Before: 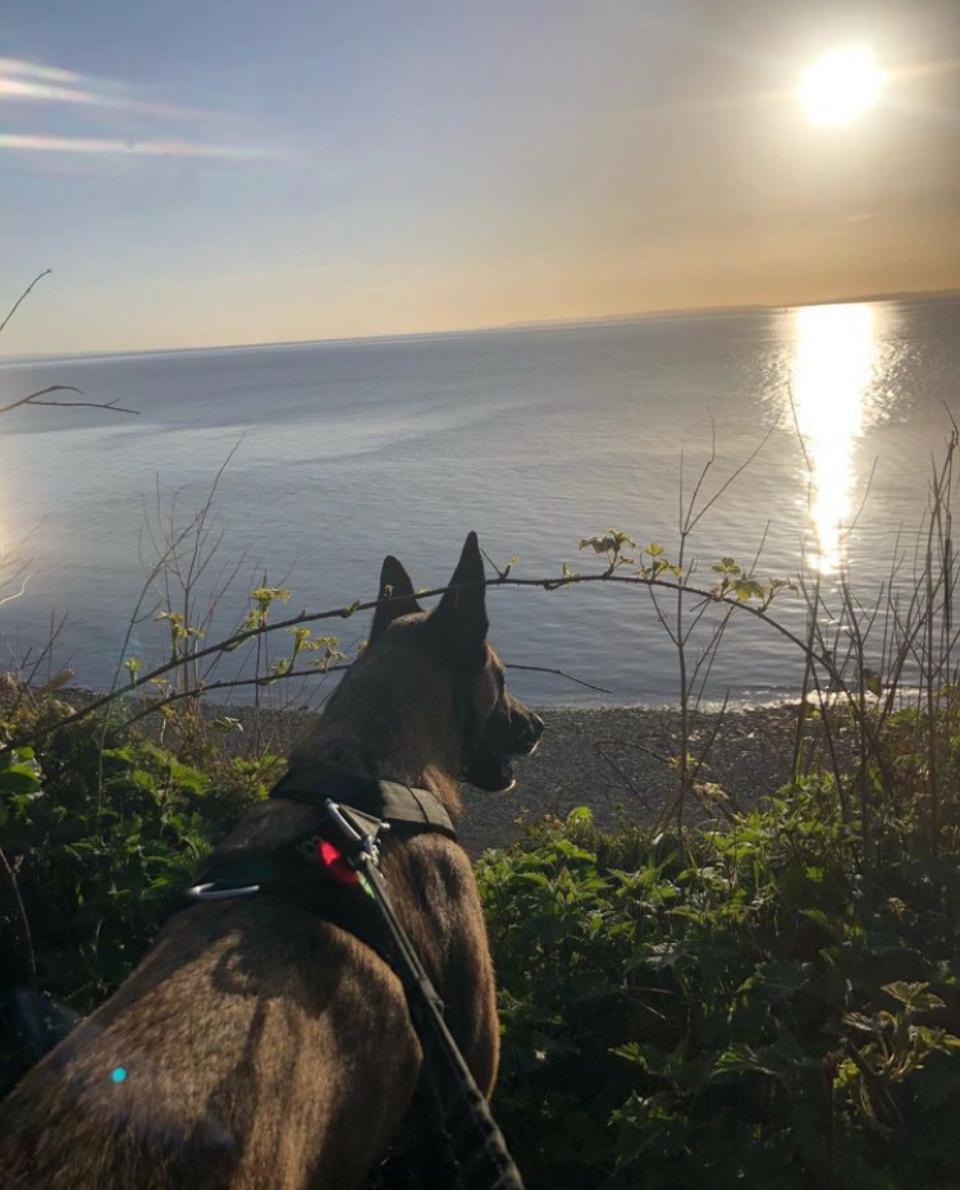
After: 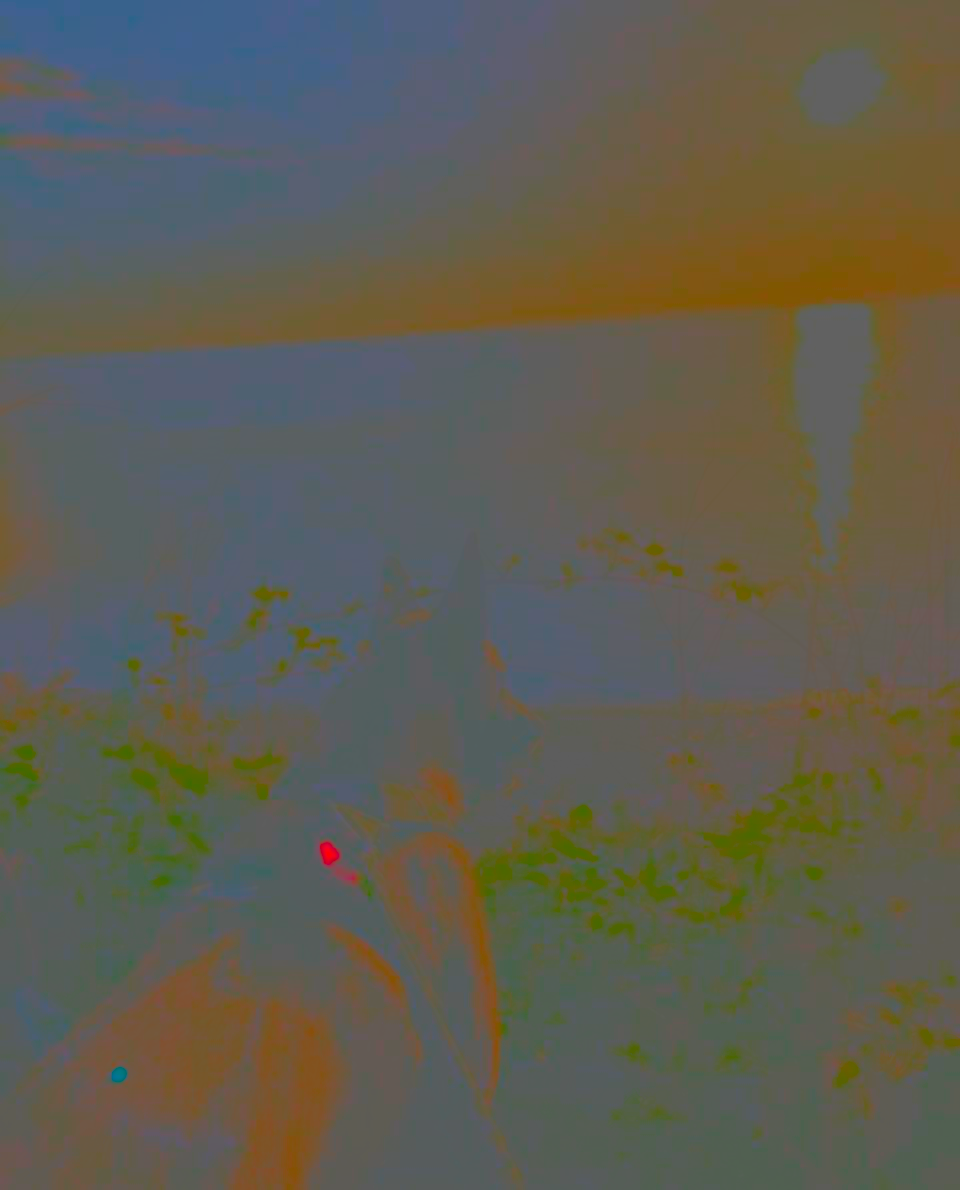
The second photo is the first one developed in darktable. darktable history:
exposure: compensate exposure bias true, compensate highlight preservation false
contrast brightness saturation: contrast -0.977, brightness -0.162, saturation 0.757
